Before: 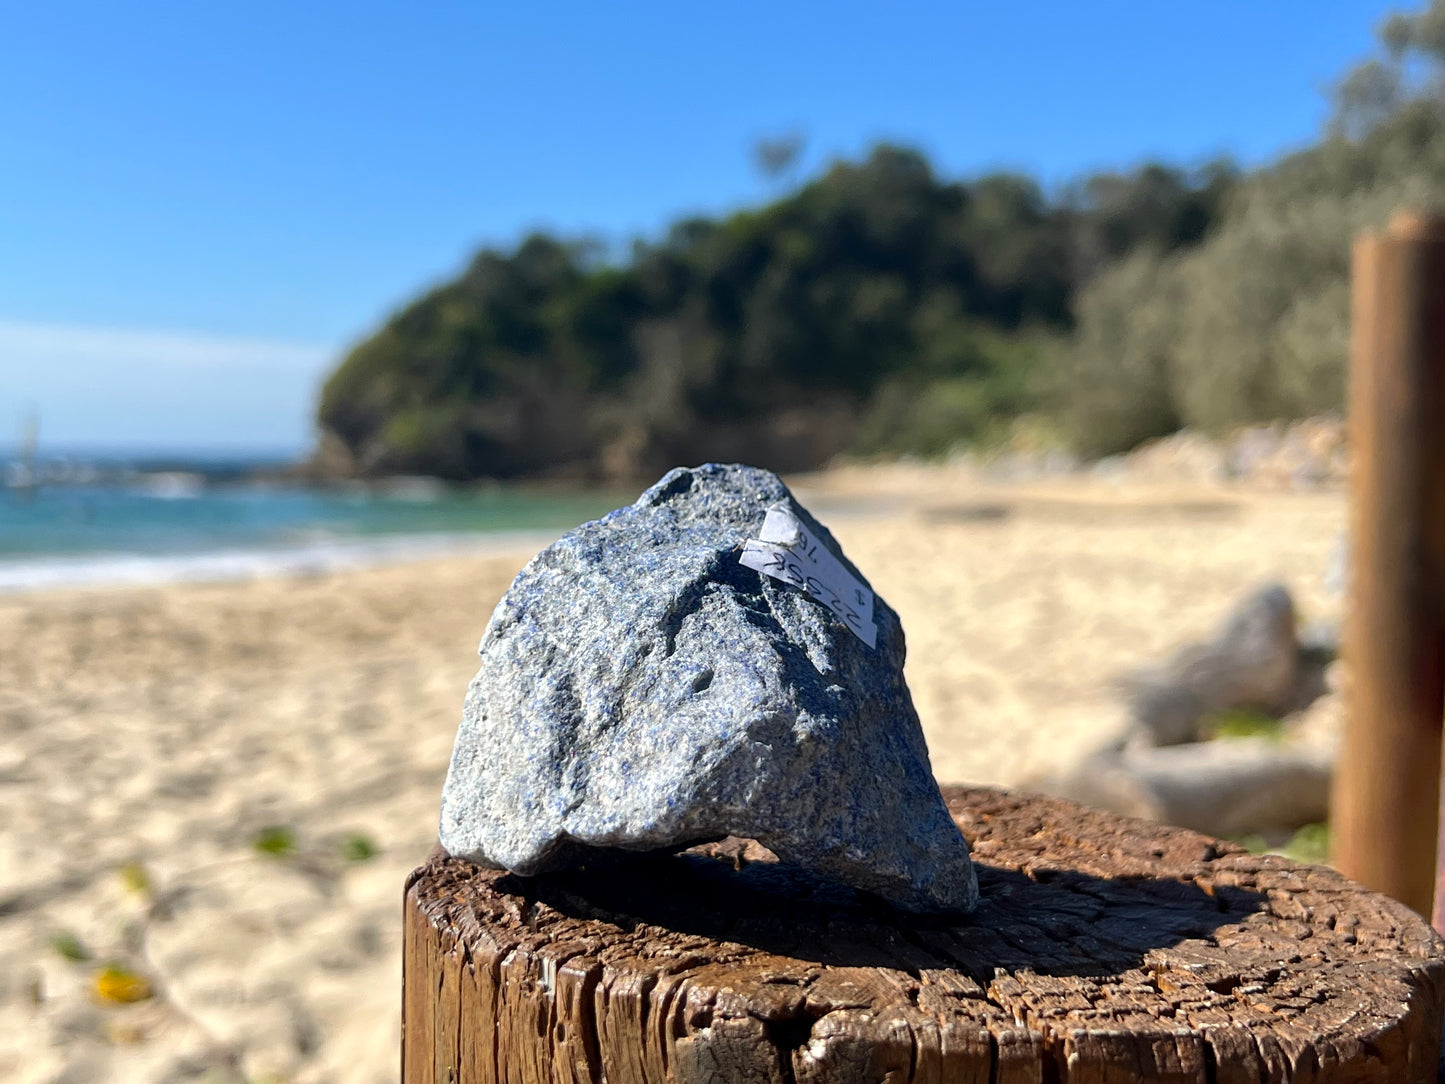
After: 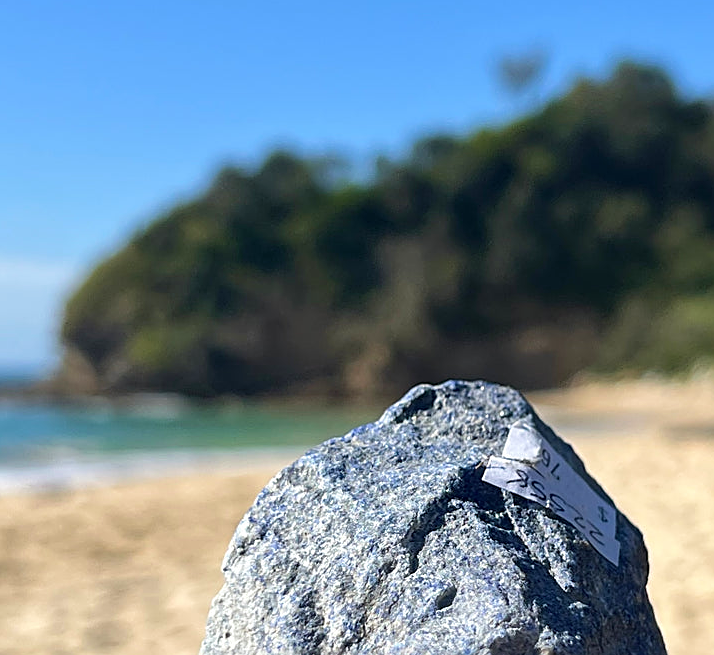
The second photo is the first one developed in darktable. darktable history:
velvia: strength 15.44%
crop: left 17.843%, top 7.703%, right 32.697%, bottom 31.807%
sharpen: on, module defaults
